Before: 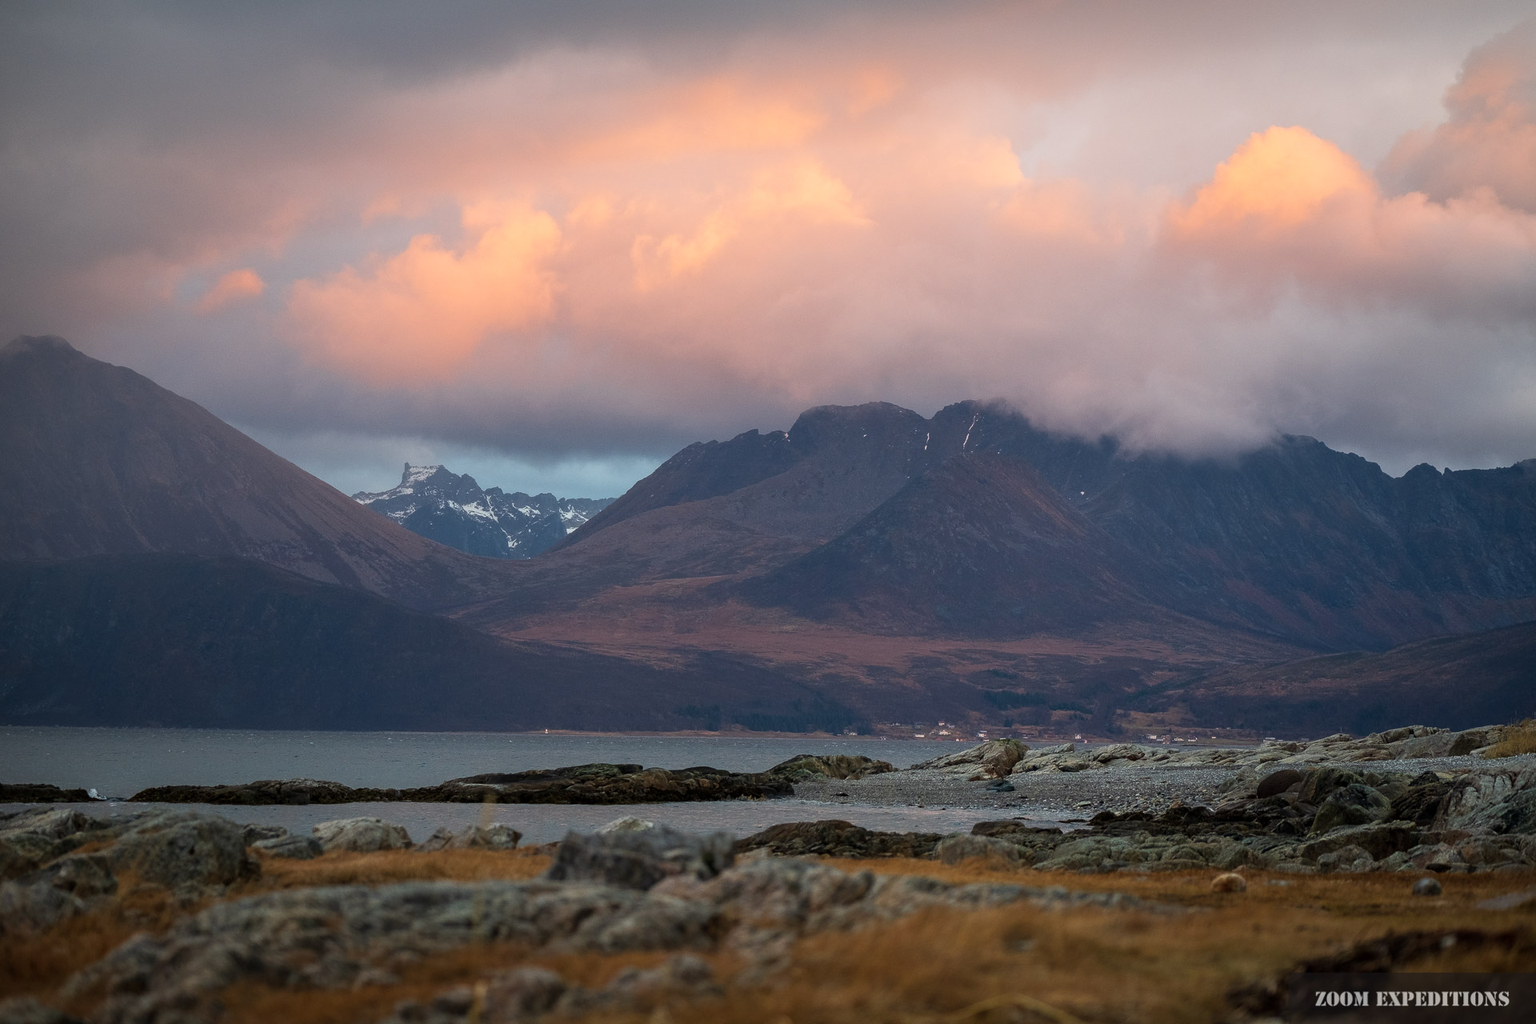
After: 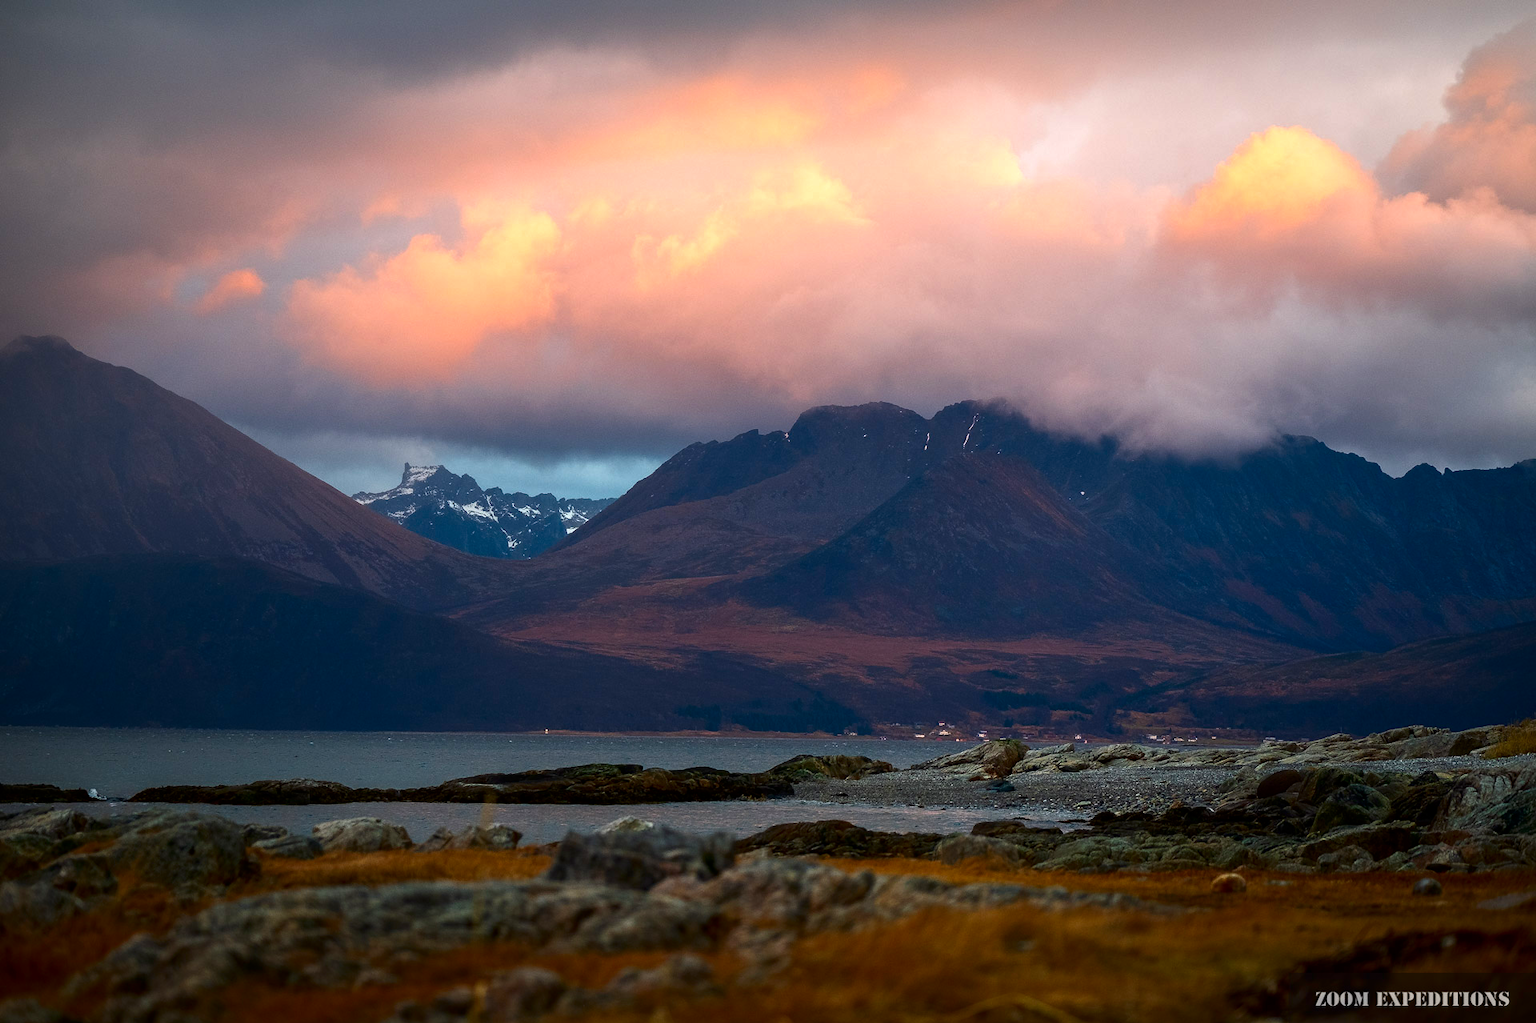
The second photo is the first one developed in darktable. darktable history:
levels: mode automatic, black 0.023%, white 99.97%, levels [0.062, 0.494, 0.925]
crop: bottom 0.071%
contrast brightness saturation: brightness -0.25, saturation 0.2
